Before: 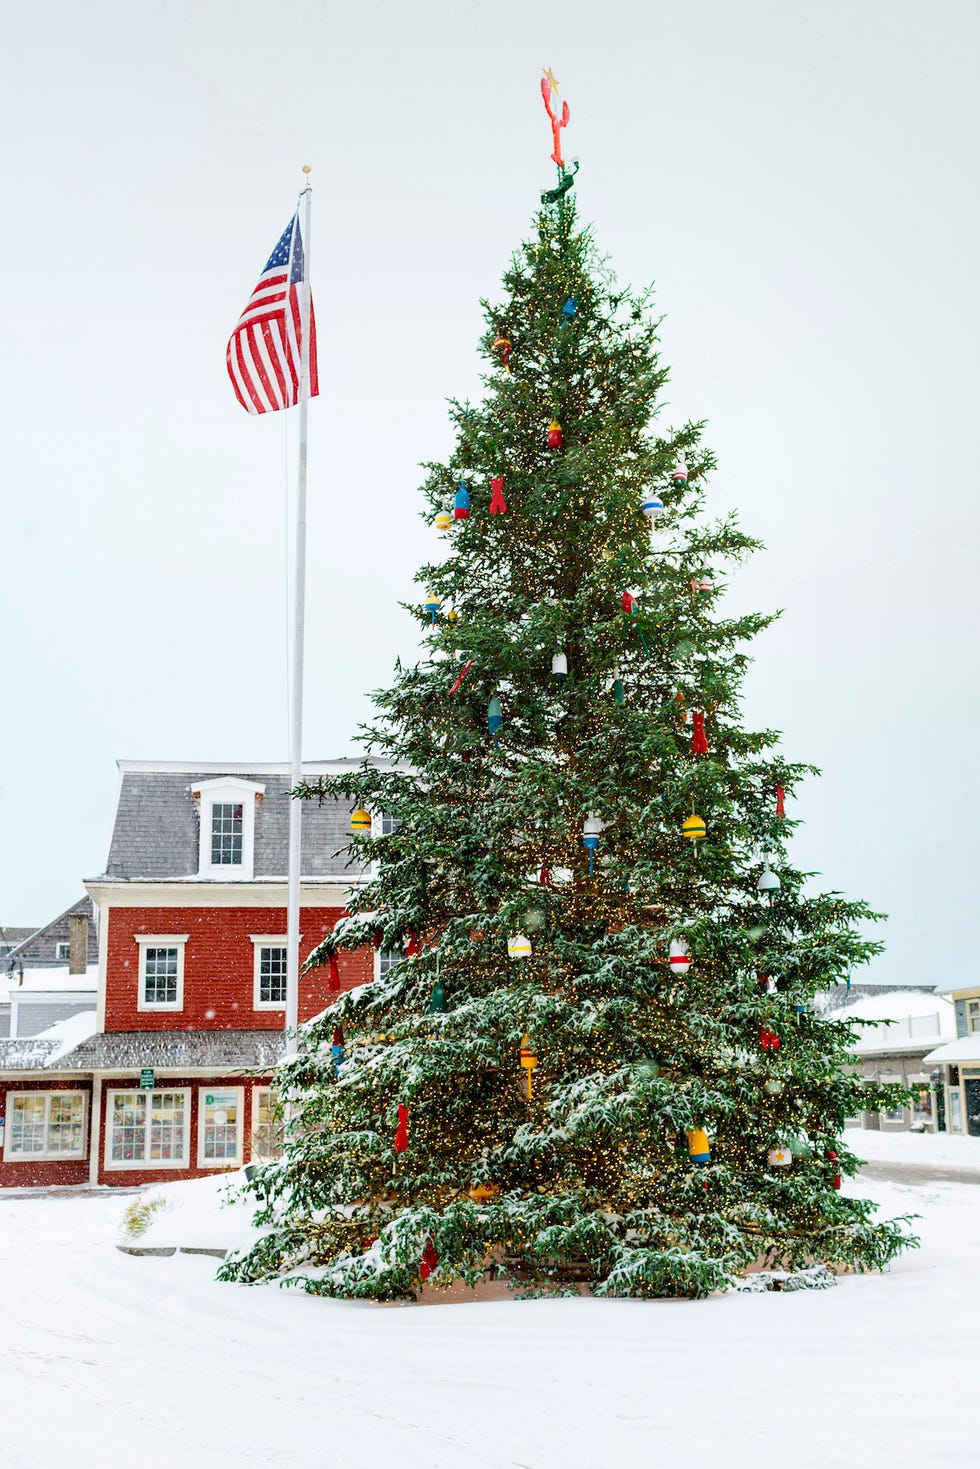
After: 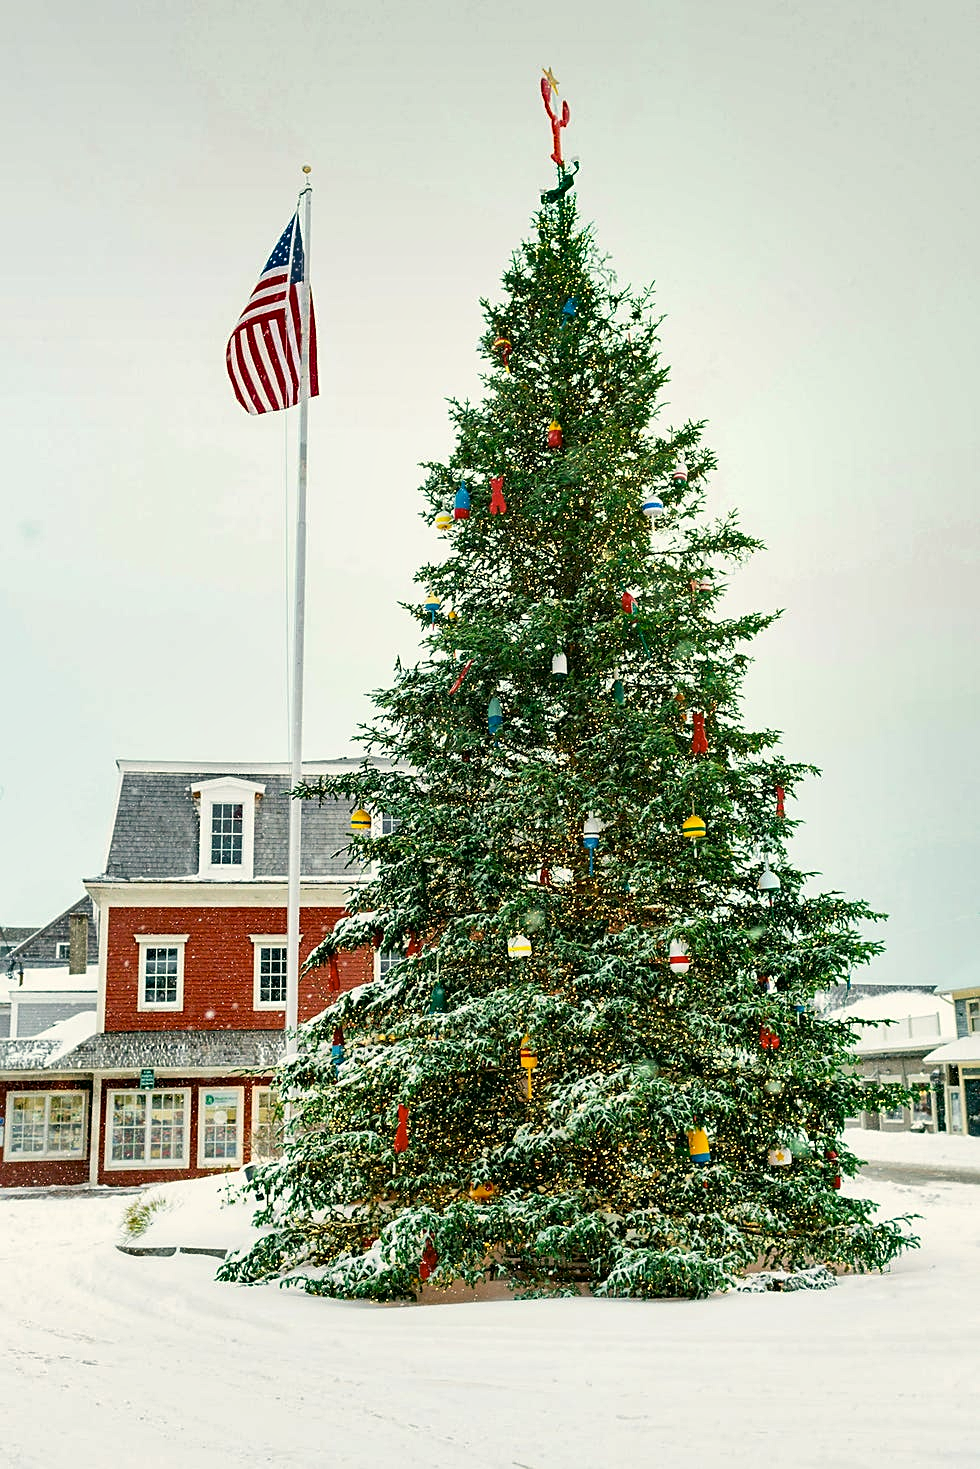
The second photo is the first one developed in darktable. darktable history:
shadows and highlights: soften with gaussian
color correction: highlights a* -0.334, highlights b* 9.33, shadows a* -8.72, shadows b* 0.951
sharpen: on, module defaults
